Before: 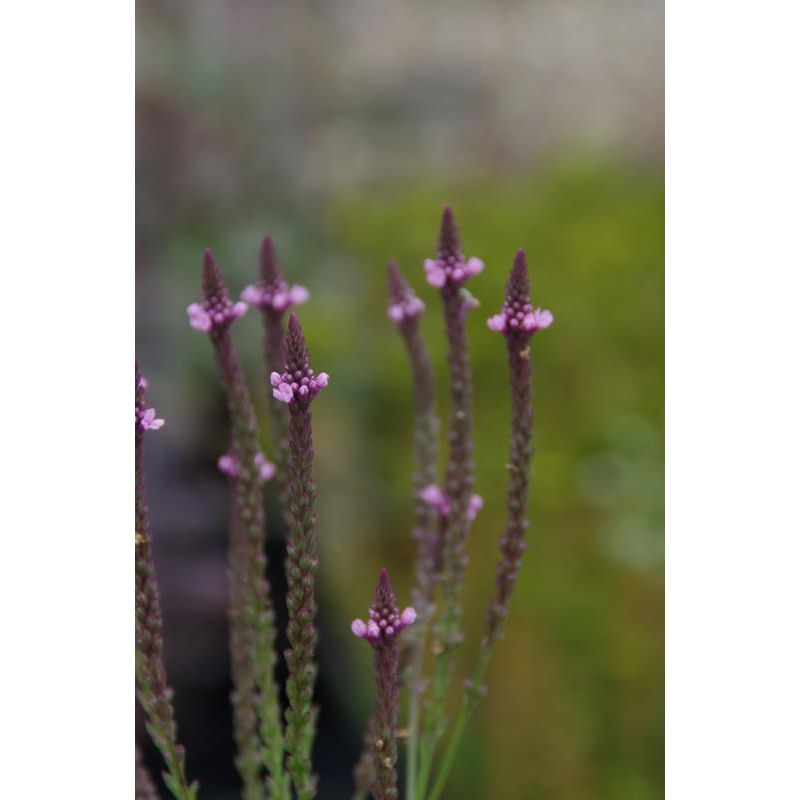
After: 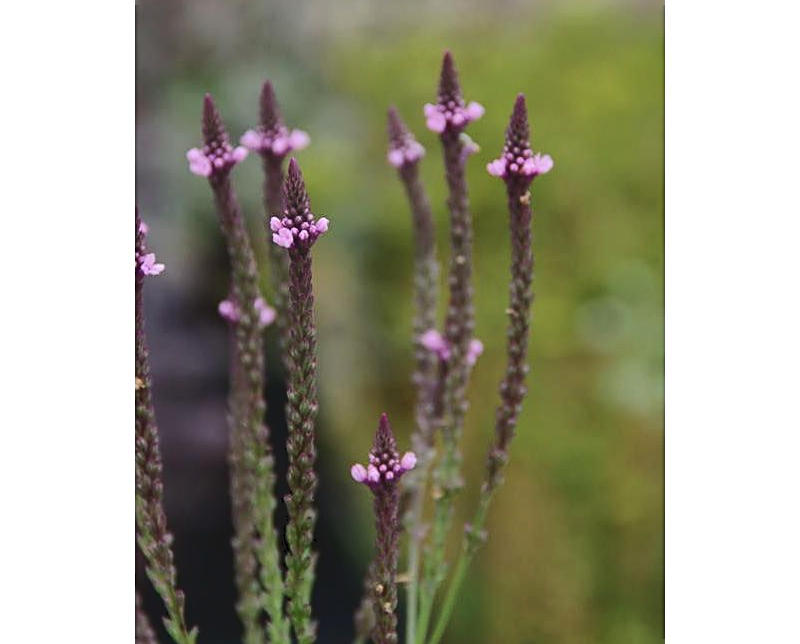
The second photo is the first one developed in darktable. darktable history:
crop and rotate: top 19.423%
sharpen: on, module defaults
tone curve: curves: ch0 [(0, 0) (0.003, 0.076) (0.011, 0.081) (0.025, 0.084) (0.044, 0.092) (0.069, 0.1) (0.1, 0.117) (0.136, 0.144) (0.177, 0.186) (0.224, 0.237) (0.277, 0.306) (0.335, 0.39) (0.399, 0.494) (0.468, 0.574) (0.543, 0.666) (0.623, 0.722) (0.709, 0.79) (0.801, 0.855) (0.898, 0.926) (1, 1)], color space Lab, independent channels, preserve colors none
